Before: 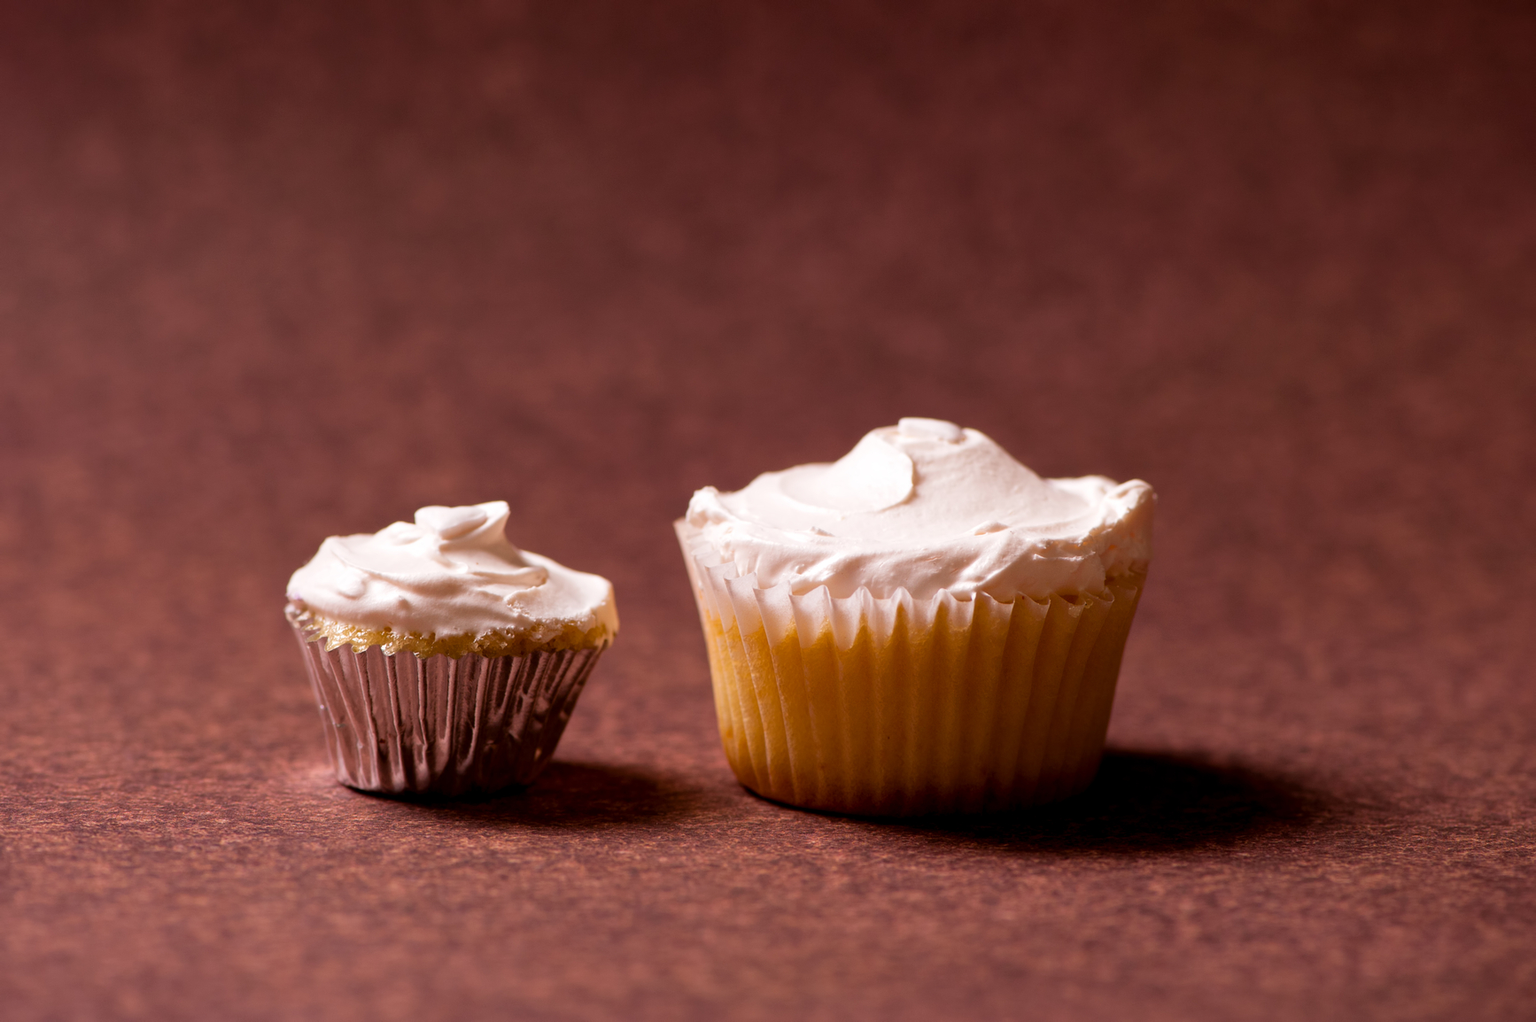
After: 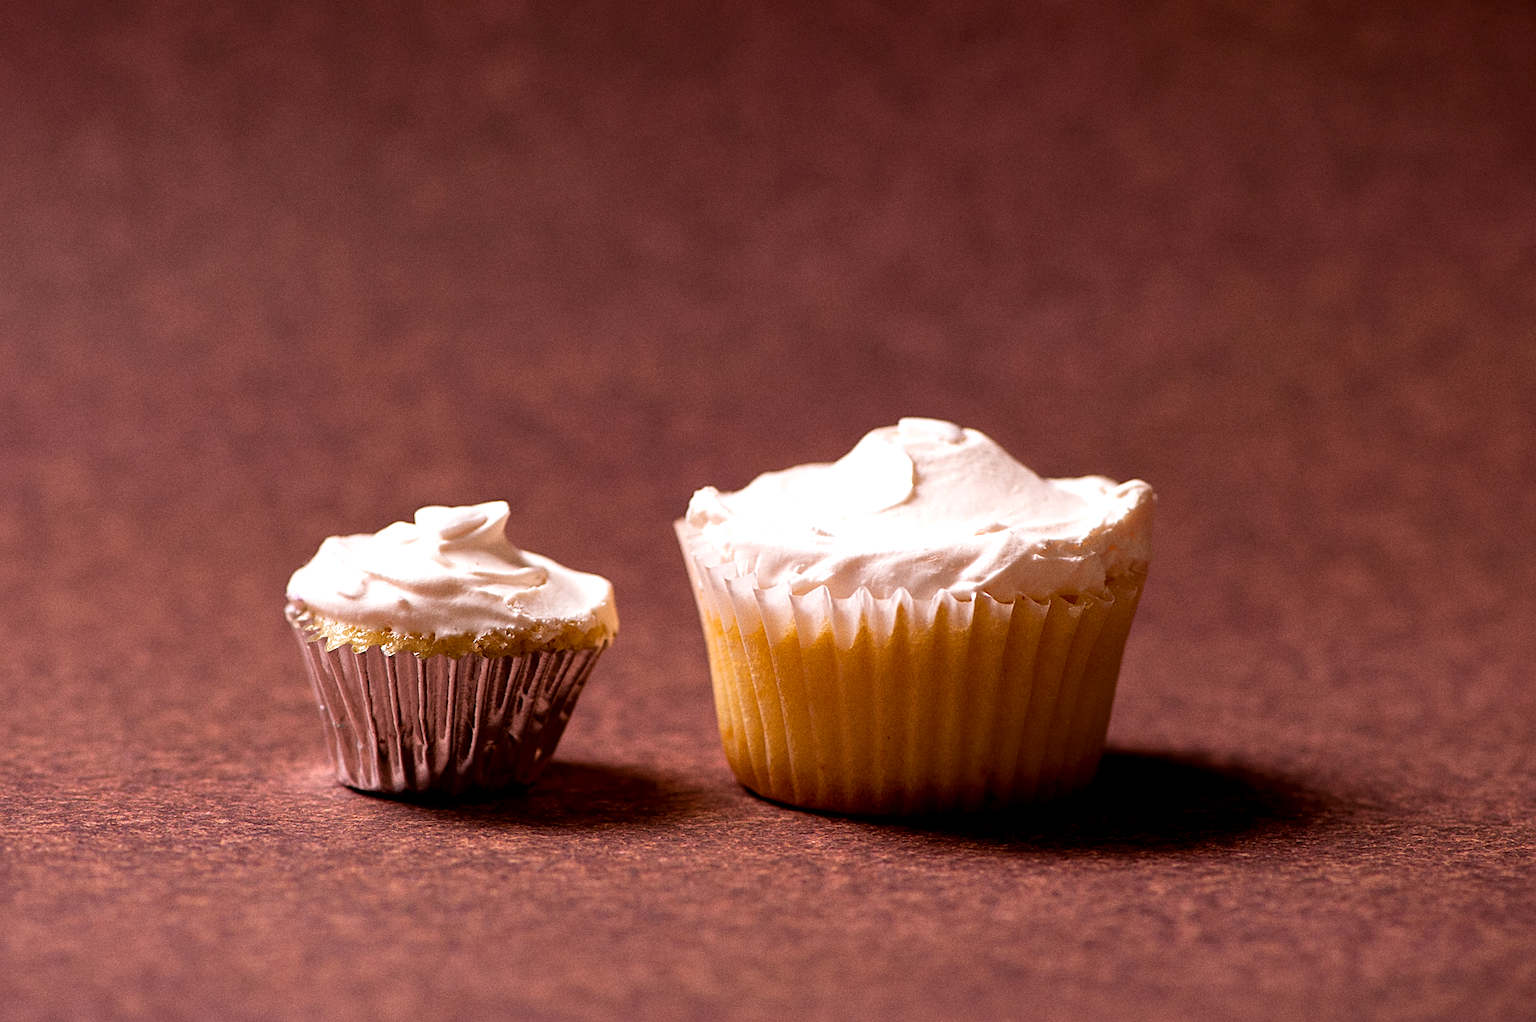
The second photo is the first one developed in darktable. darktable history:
exposure: black level correction 0.001, exposure 0.3 EV, compensate highlight preservation false
grain: coarseness 0.47 ISO
sharpen: on, module defaults
